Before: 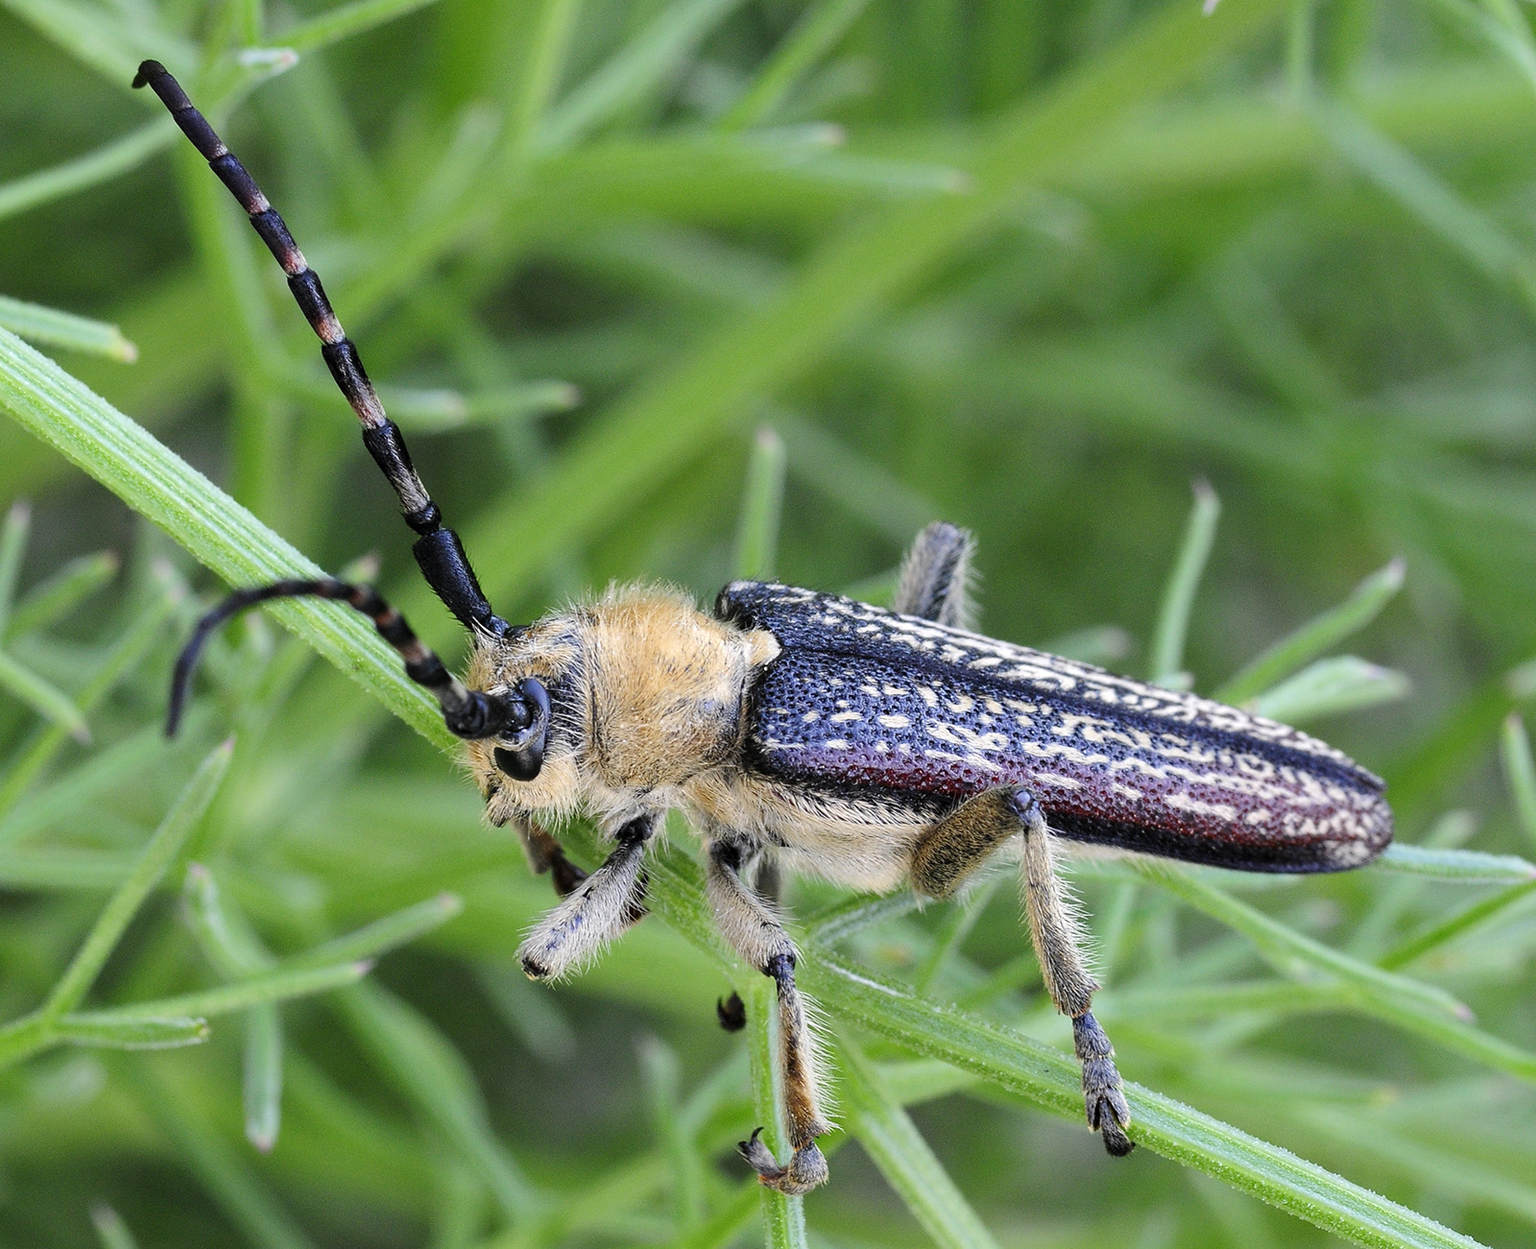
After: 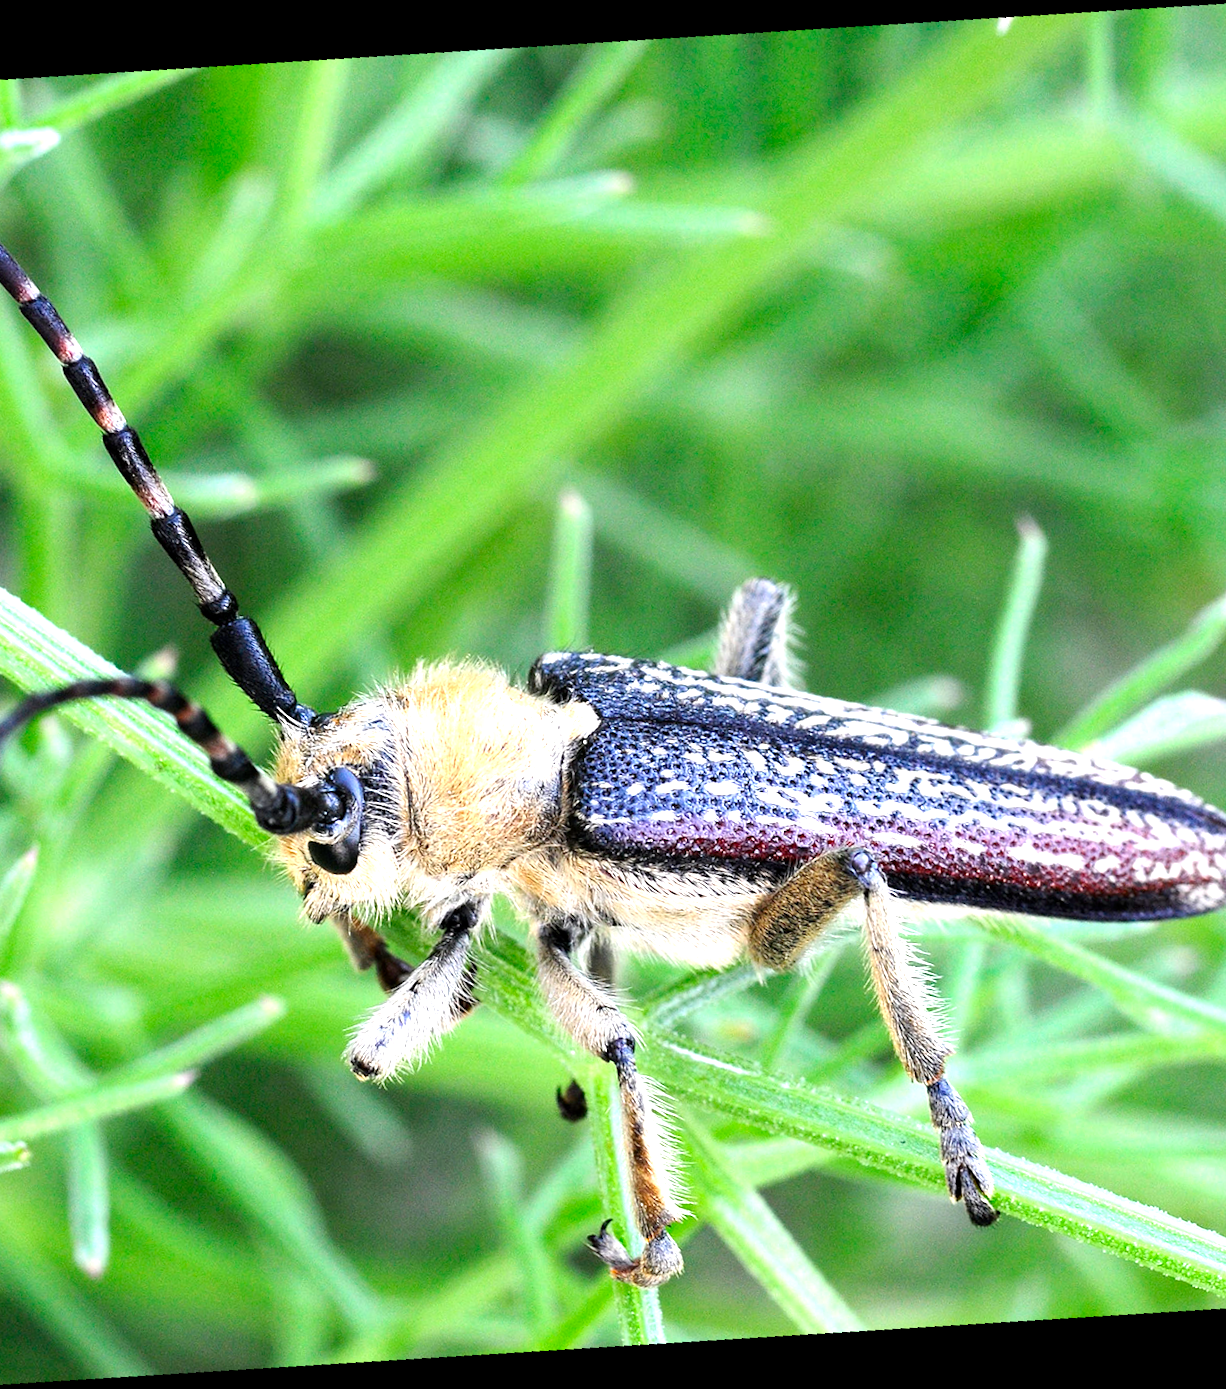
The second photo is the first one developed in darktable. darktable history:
crop and rotate: angle -3.27°, left 14.277%, top 0.028%, right 10.766%, bottom 0.028%
contrast brightness saturation: contrast 0.03, brightness -0.04
exposure: exposure 1.137 EV, compensate highlight preservation false
rotate and perspective: rotation -6.83°, automatic cropping off
